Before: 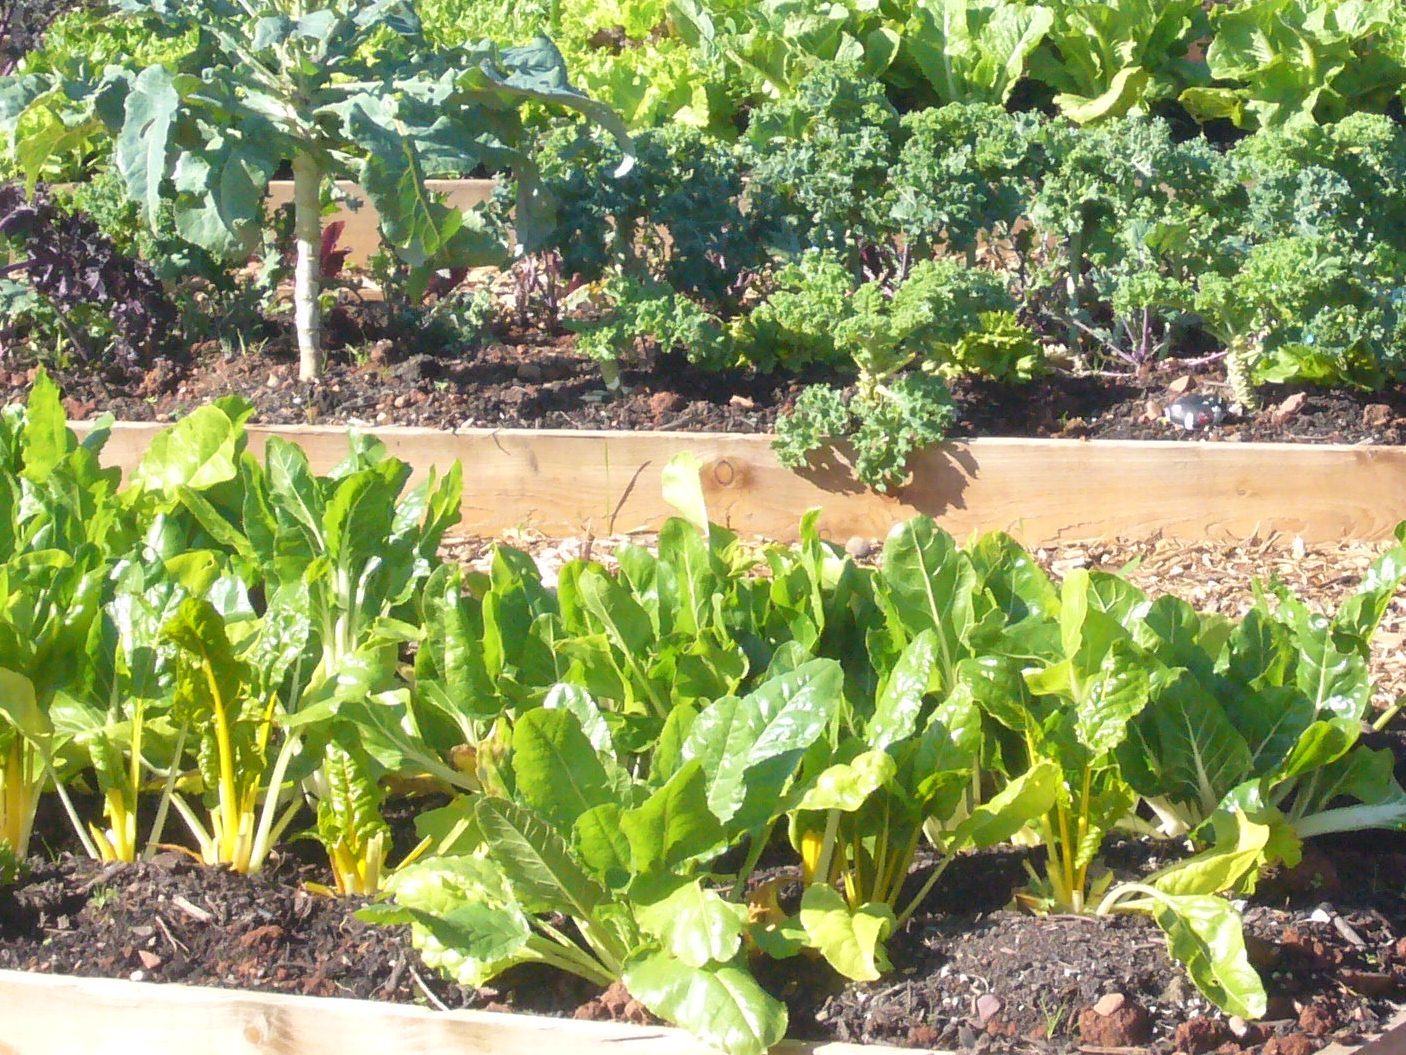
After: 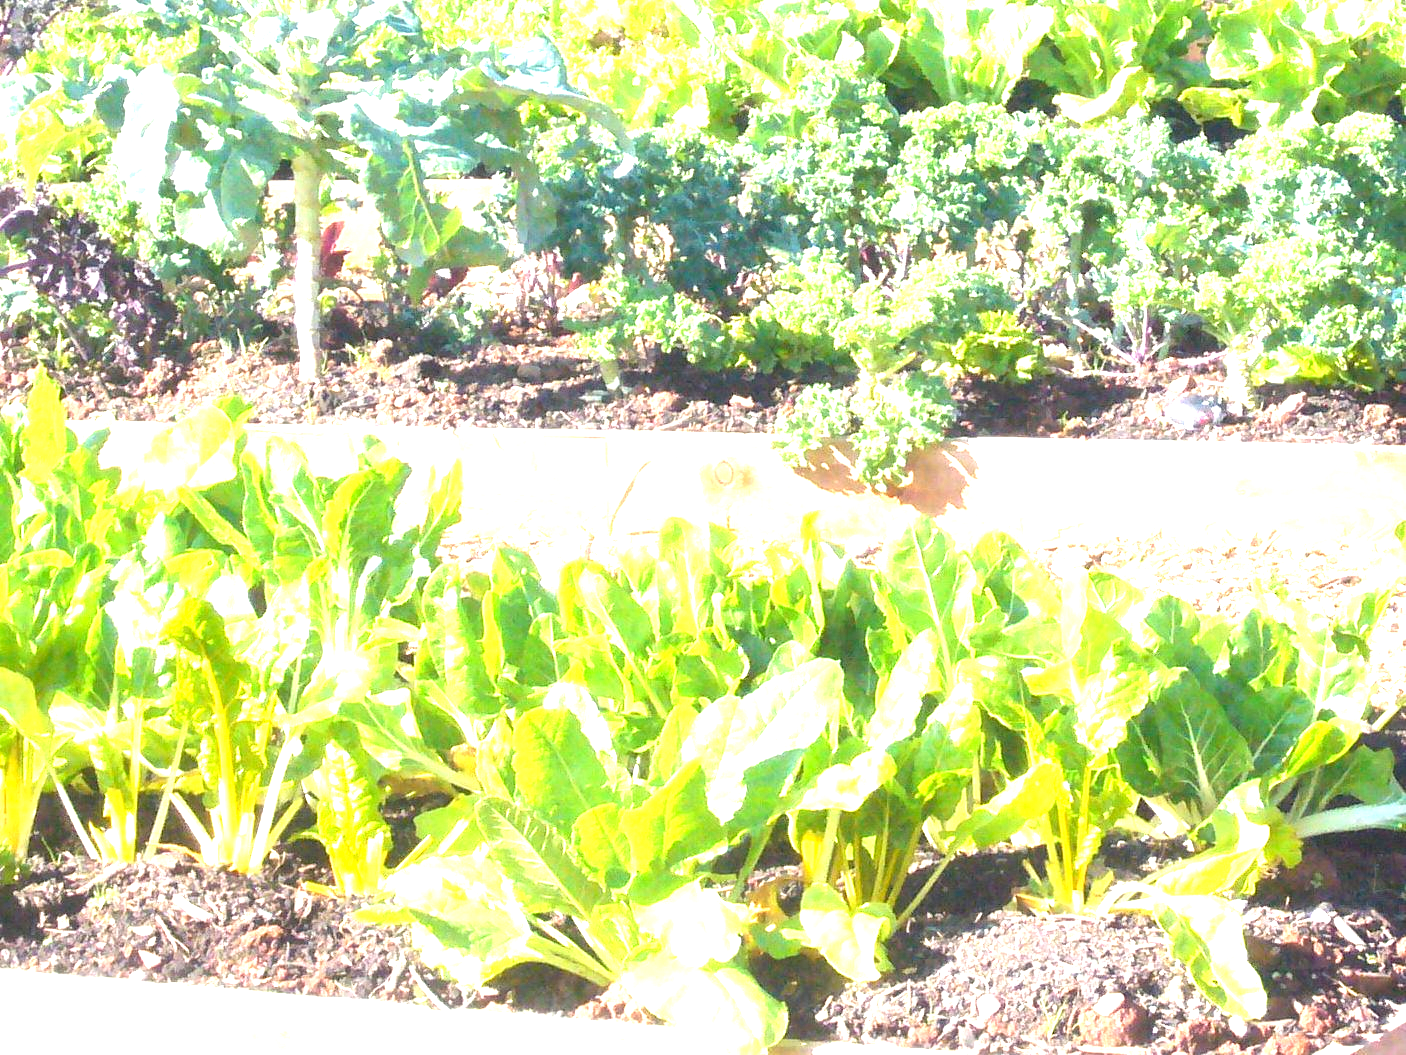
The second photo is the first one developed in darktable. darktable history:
exposure: black level correction 0.001, exposure 1.823 EV, compensate highlight preservation false
